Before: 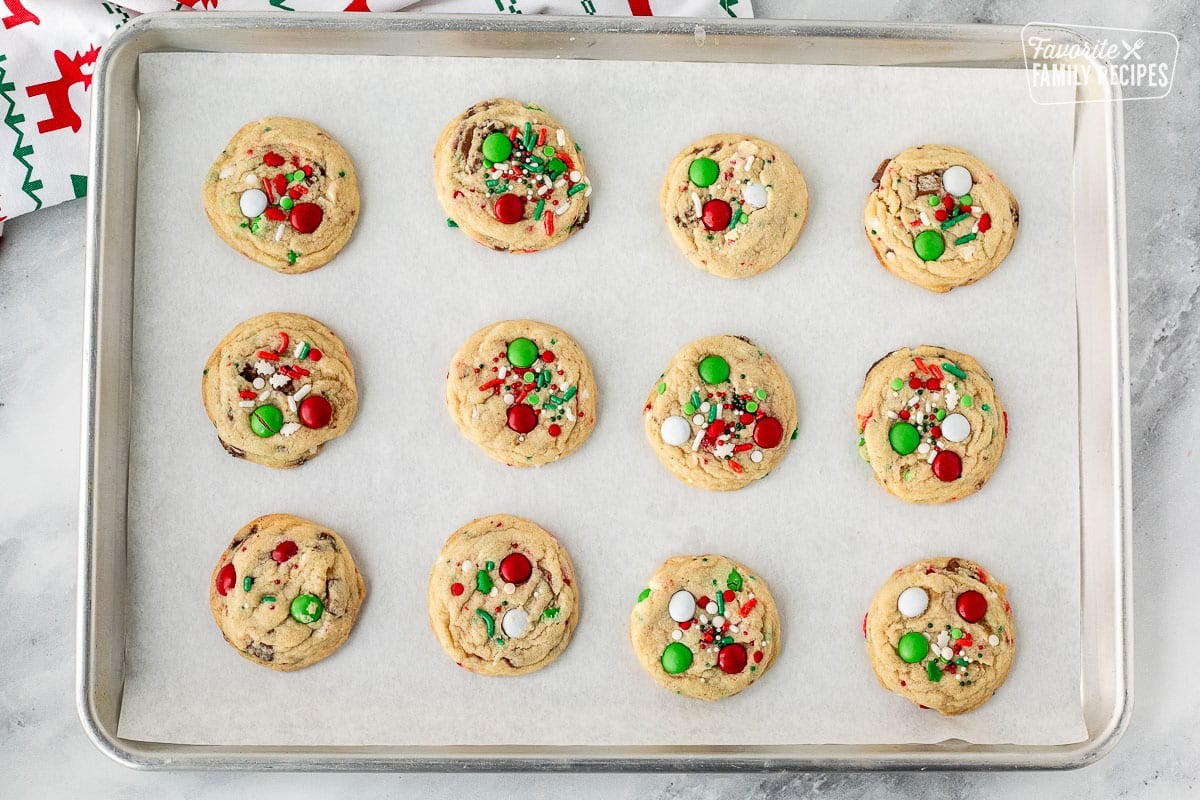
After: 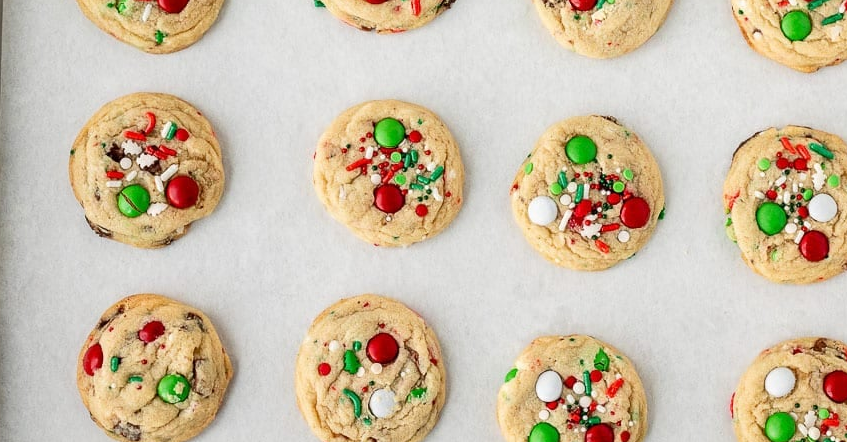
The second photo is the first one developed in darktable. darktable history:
crop: left 11.123%, top 27.524%, right 18.265%, bottom 17.178%
tone equalizer: on, module defaults
